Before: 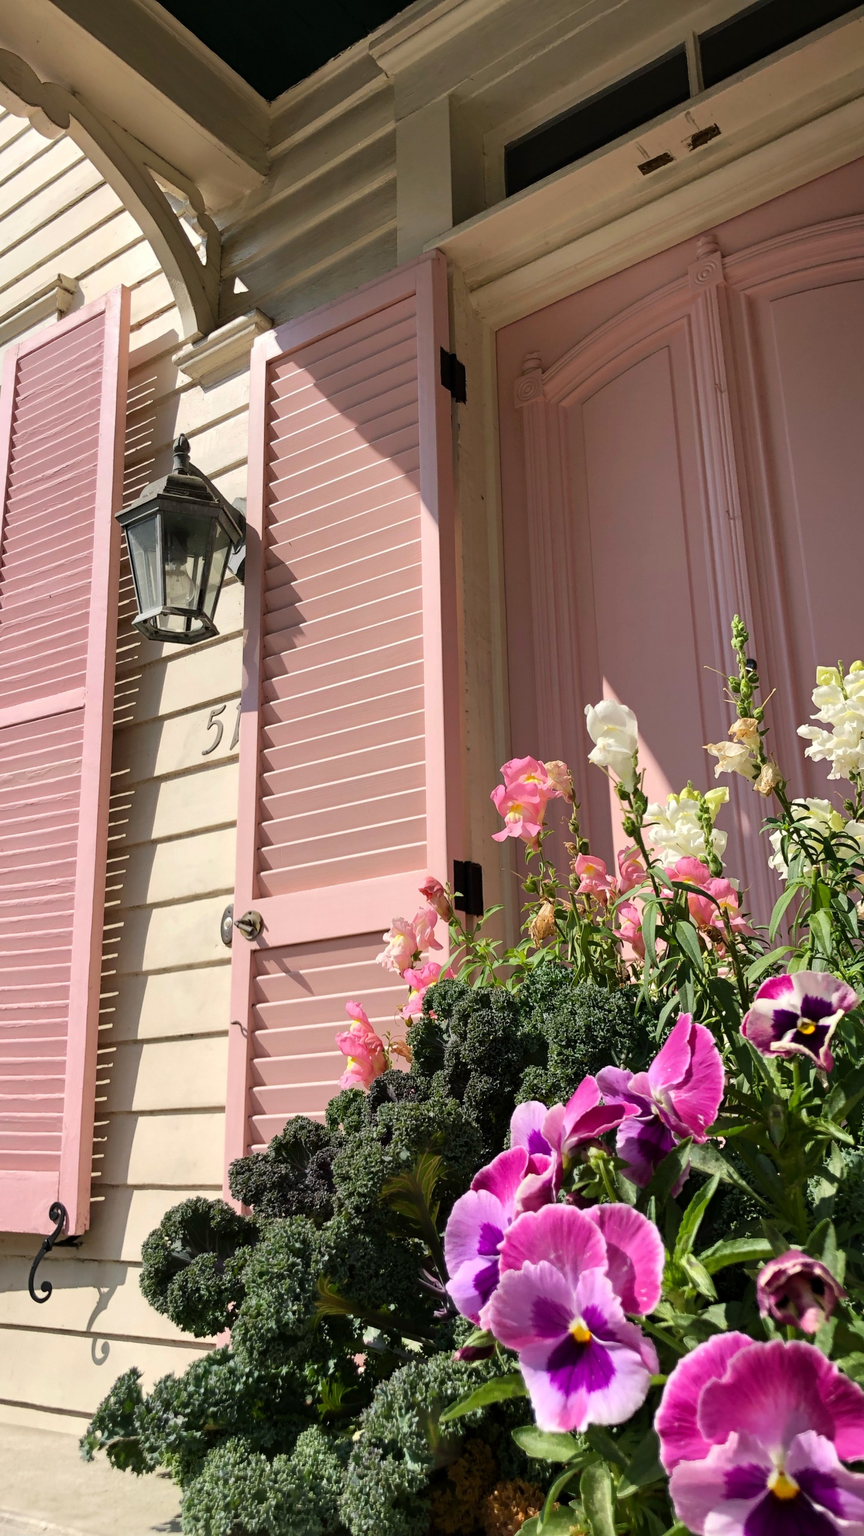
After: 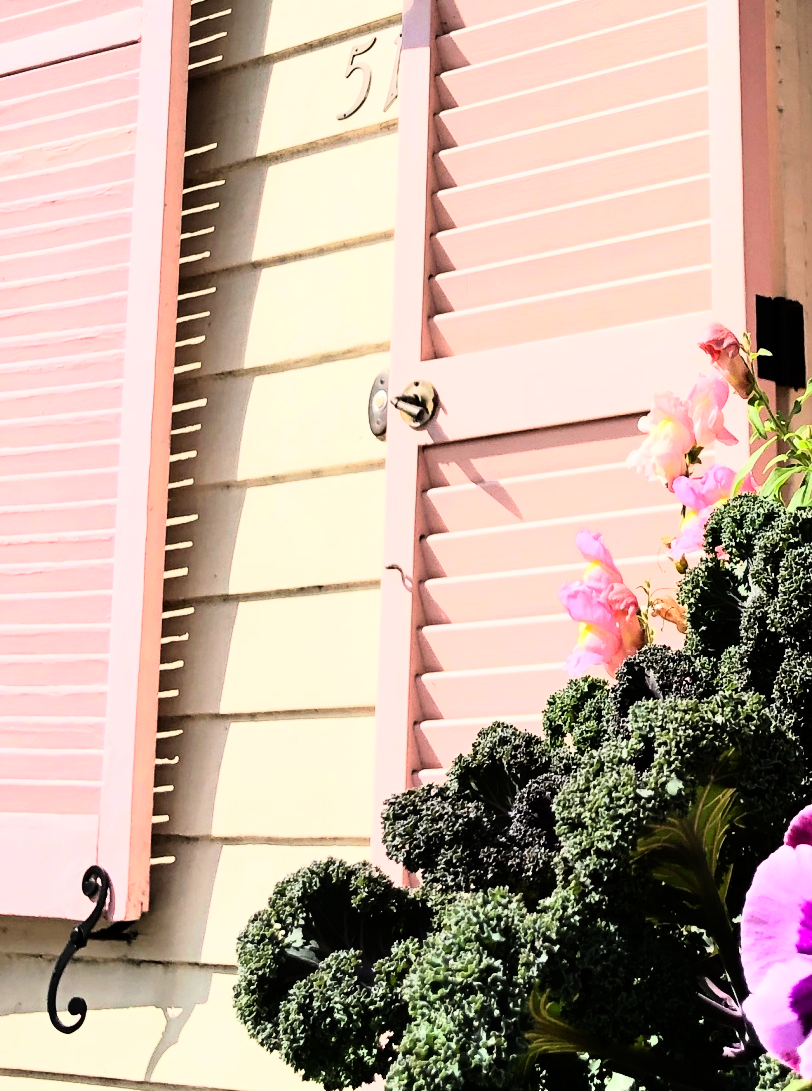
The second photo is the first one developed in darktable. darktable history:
rgb curve: curves: ch0 [(0, 0) (0.21, 0.15) (0.24, 0.21) (0.5, 0.75) (0.75, 0.96) (0.89, 0.99) (1, 1)]; ch1 [(0, 0.02) (0.21, 0.13) (0.25, 0.2) (0.5, 0.67) (0.75, 0.9) (0.89, 0.97) (1, 1)]; ch2 [(0, 0.02) (0.21, 0.13) (0.25, 0.2) (0.5, 0.67) (0.75, 0.9) (0.89, 0.97) (1, 1)], compensate middle gray true
crop: top 44.483%, right 43.593%, bottom 12.892%
